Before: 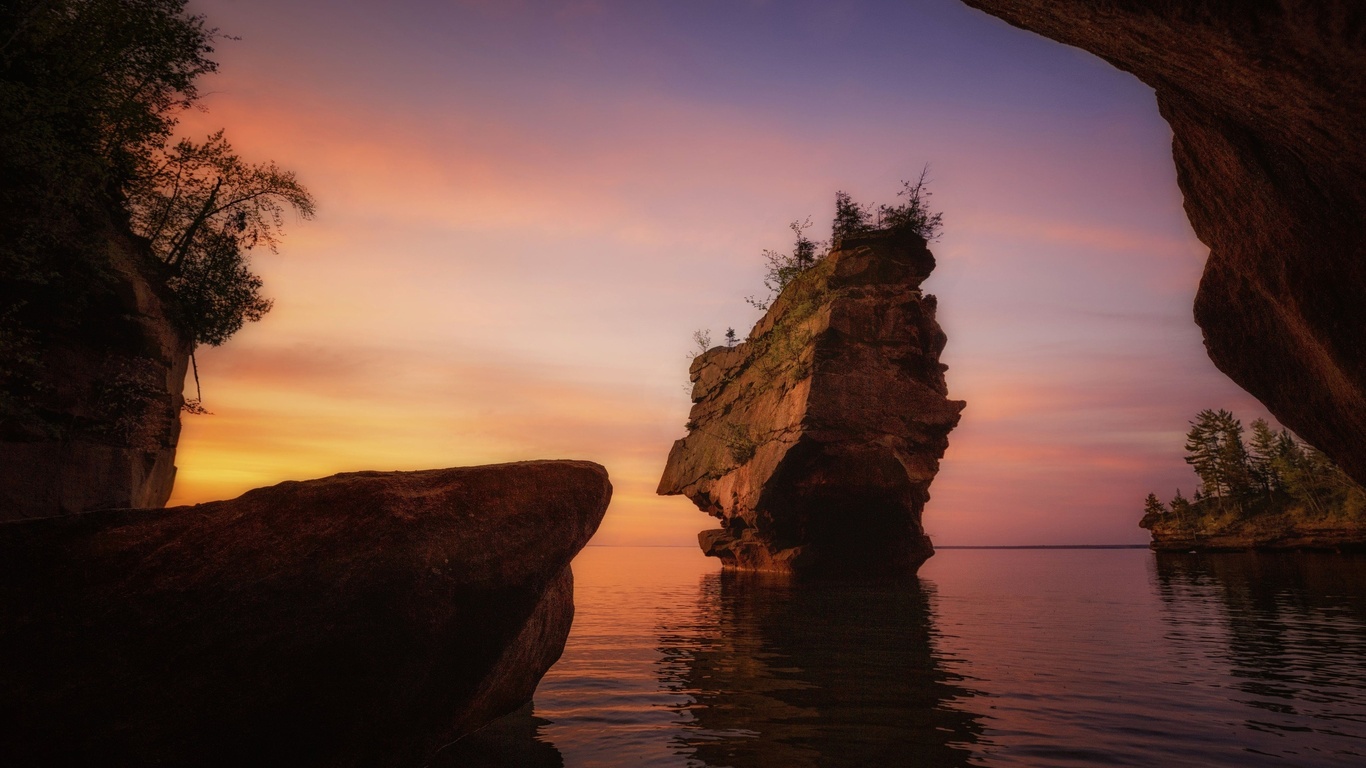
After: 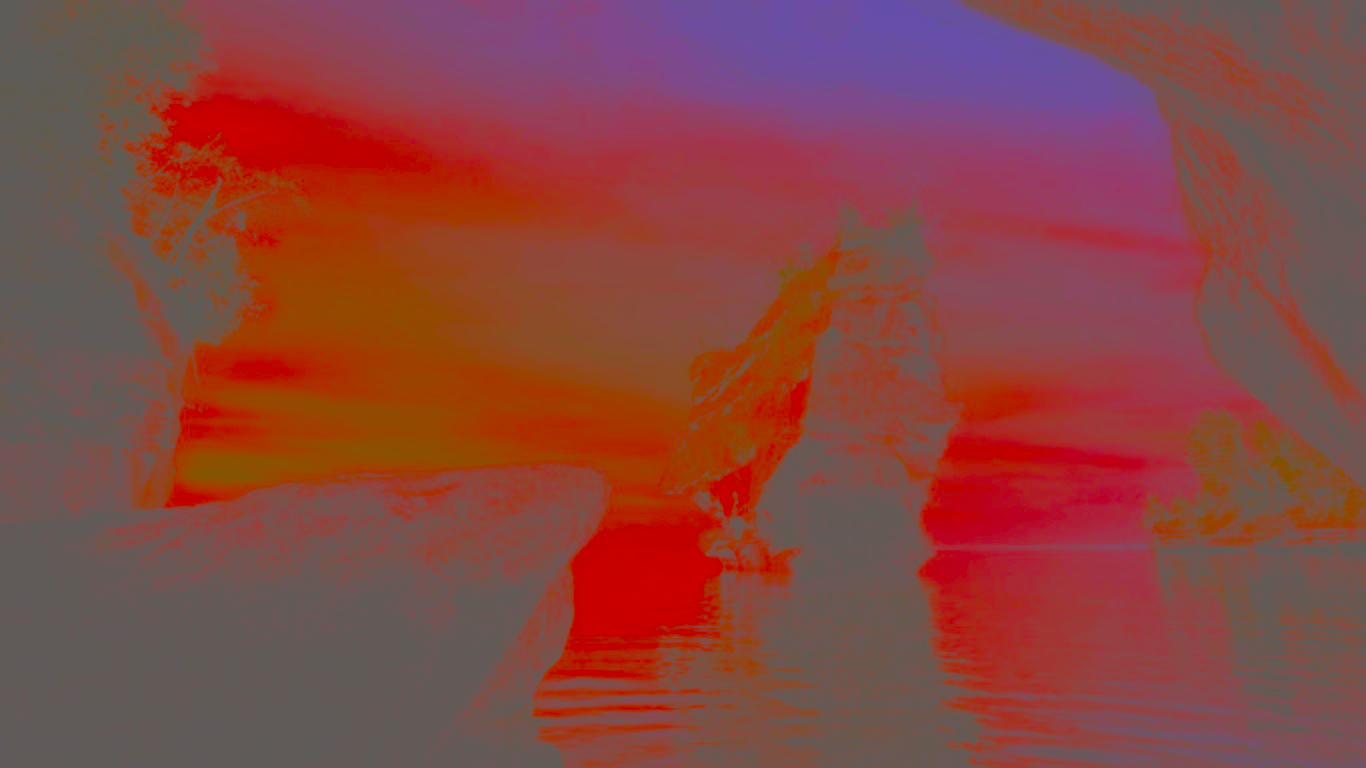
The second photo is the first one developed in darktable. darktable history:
tone equalizer: on, module defaults
contrast brightness saturation: contrast -0.99, brightness -0.17, saturation 0.75
color balance rgb: perceptual saturation grading › global saturation 20%, global vibrance 20%
